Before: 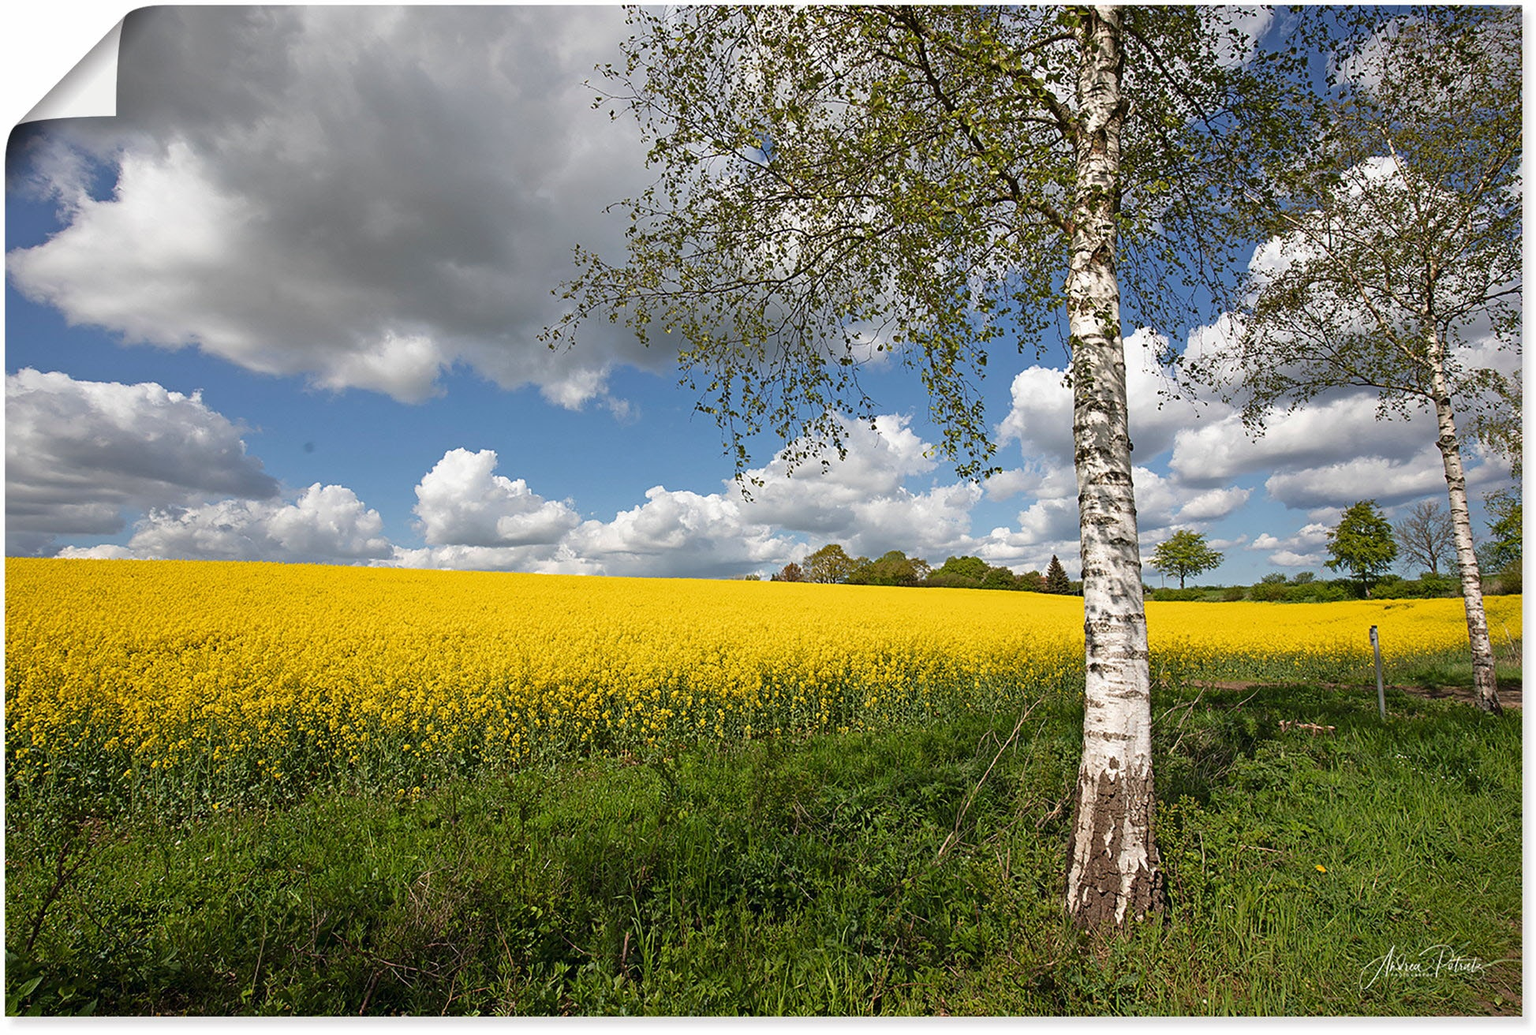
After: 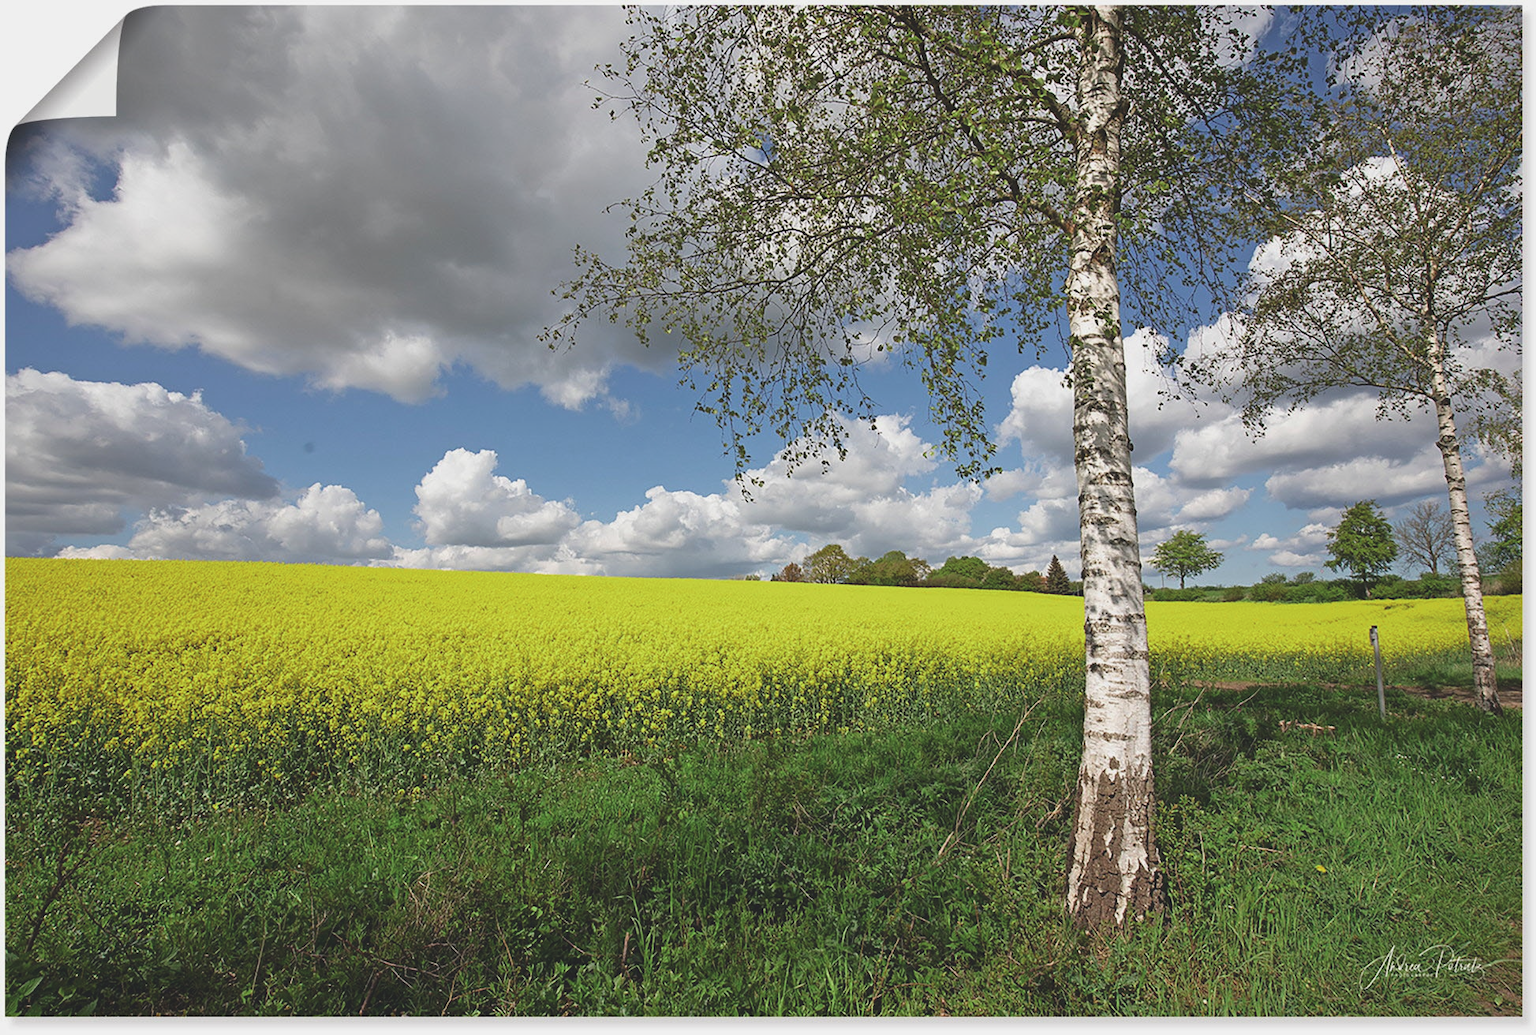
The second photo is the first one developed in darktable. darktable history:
color balance: lift [1.01, 1, 1, 1], gamma [1.097, 1, 1, 1], gain [0.85, 1, 1, 1]
color zones: curves: ch2 [(0, 0.5) (0.143, 0.517) (0.286, 0.571) (0.429, 0.522) (0.571, 0.5) (0.714, 0.5) (0.857, 0.5) (1, 0.5)]
